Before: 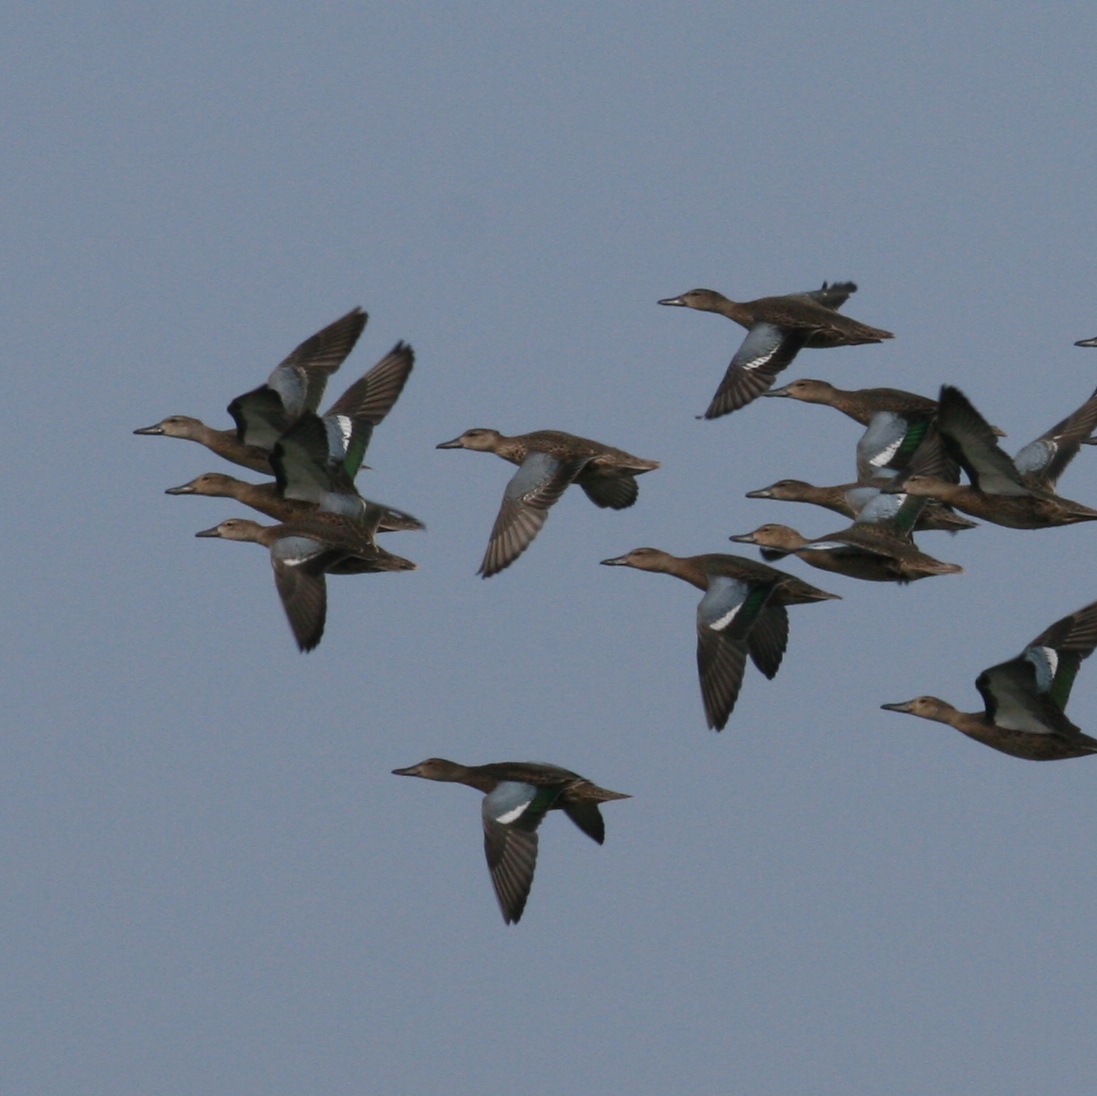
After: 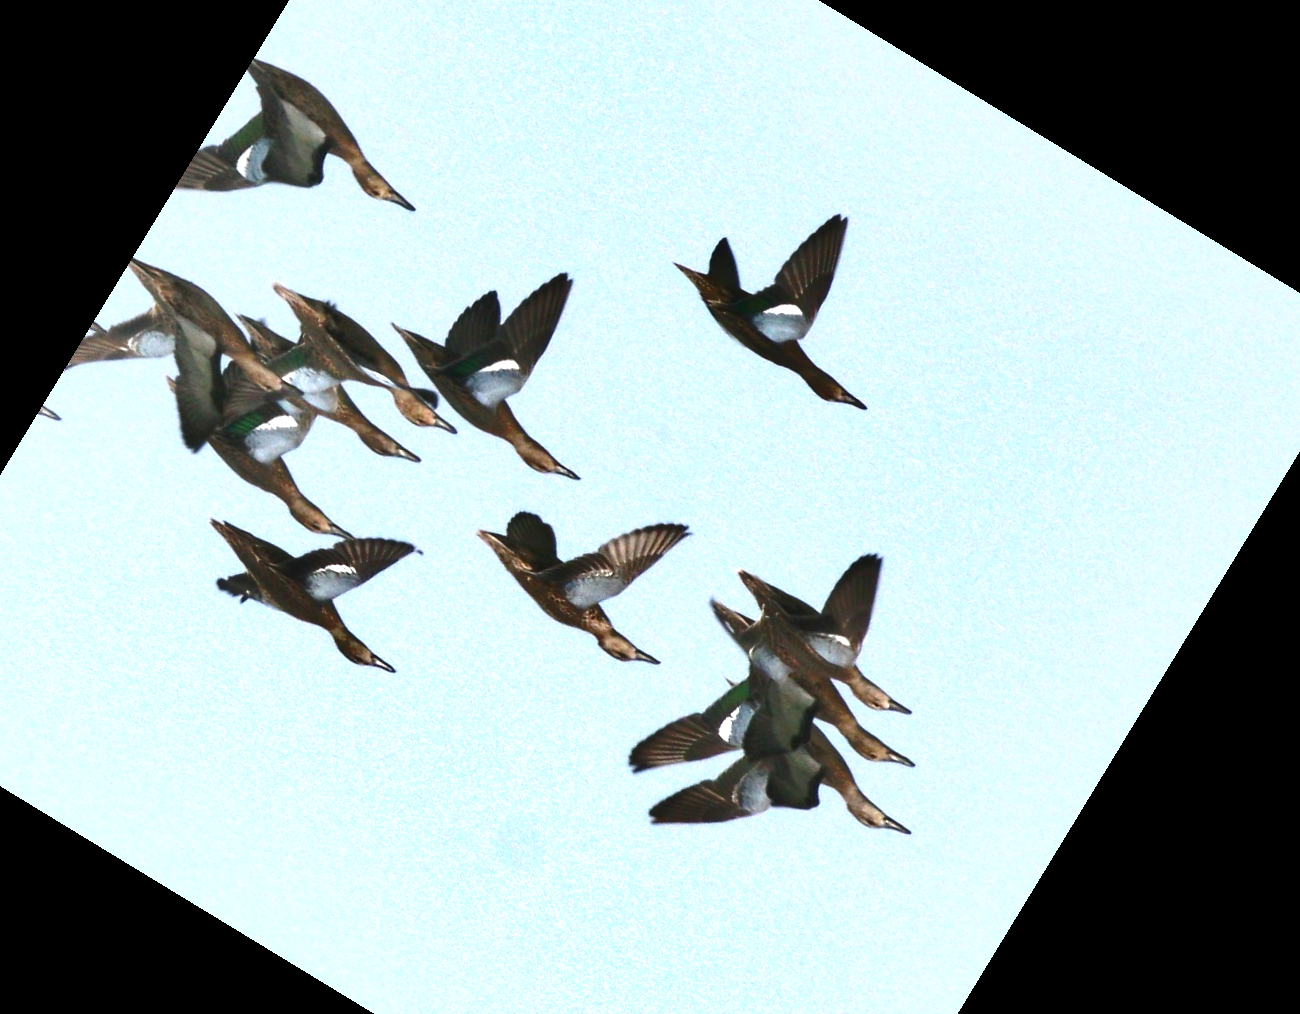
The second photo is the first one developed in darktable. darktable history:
shadows and highlights: soften with gaussian
exposure: exposure 2 EV, compensate highlight preservation false
crop and rotate: angle 148.68°, left 9.111%, top 15.603%, right 4.588%, bottom 17.041%
tone curve: curves: ch0 [(0, 0) (0.003, 0.003) (0.011, 0.011) (0.025, 0.024) (0.044, 0.043) (0.069, 0.067) (0.1, 0.096) (0.136, 0.131) (0.177, 0.171) (0.224, 0.217) (0.277, 0.268) (0.335, 0.324) (0.399, 0.386) (0.468, 0.453) (0.543, 0.547) (0.623, 0.626) (0.709, 0.712) (0.801, 0.802) (0.898, 0.898) (1, 1)], preserve colors none
